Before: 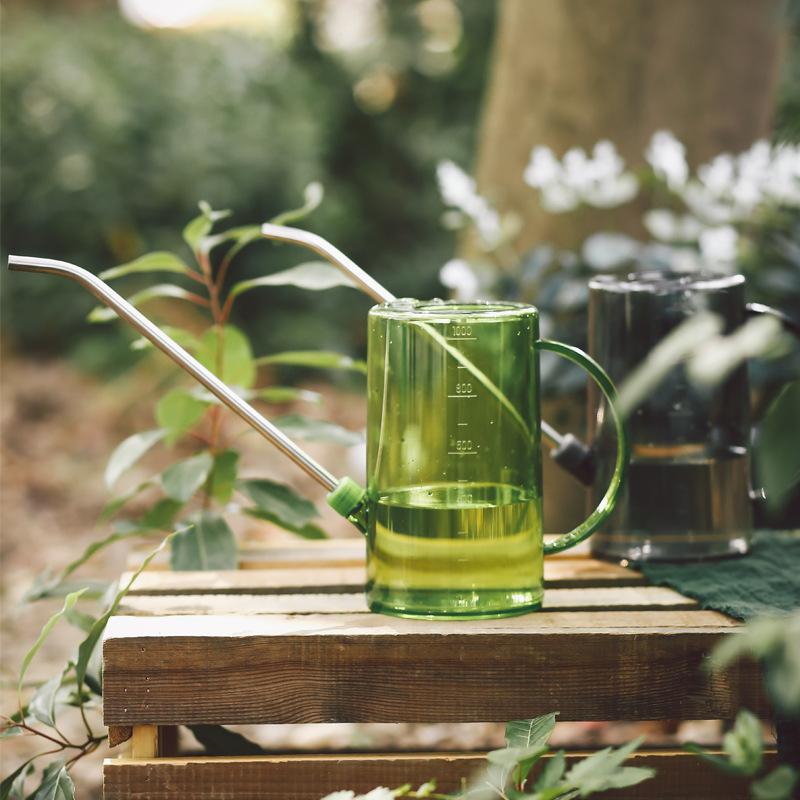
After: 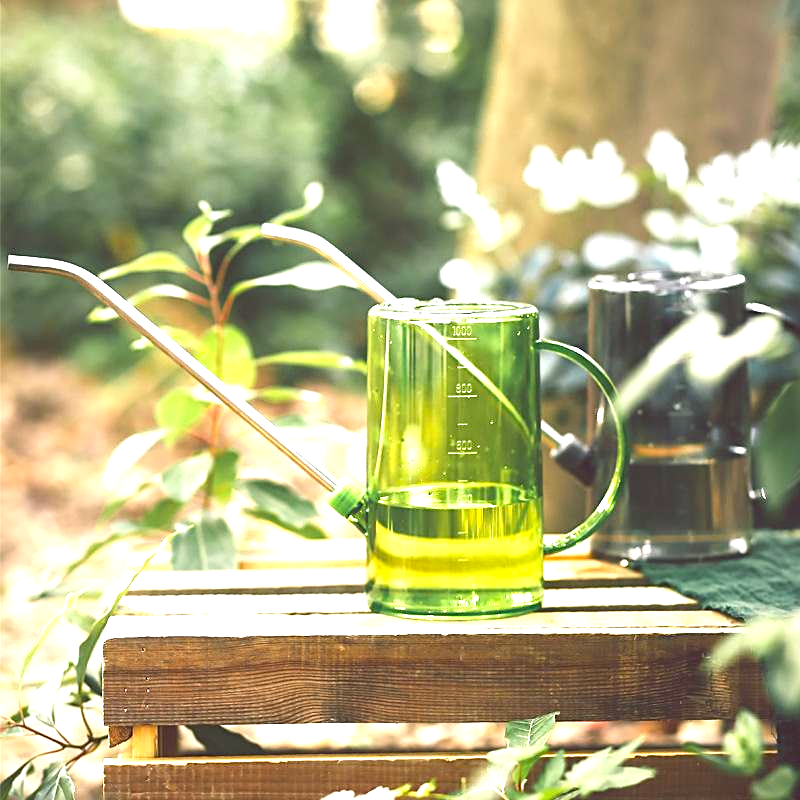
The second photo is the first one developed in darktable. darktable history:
exposure: black level correction 0, exposure 1.388 EV, compensate exposure bias true, compensate highlight preservation false
color balance rgb: perceptual saturation grading › global saturation 10%, global vibrance 10%
sharpen: on, module defaults
